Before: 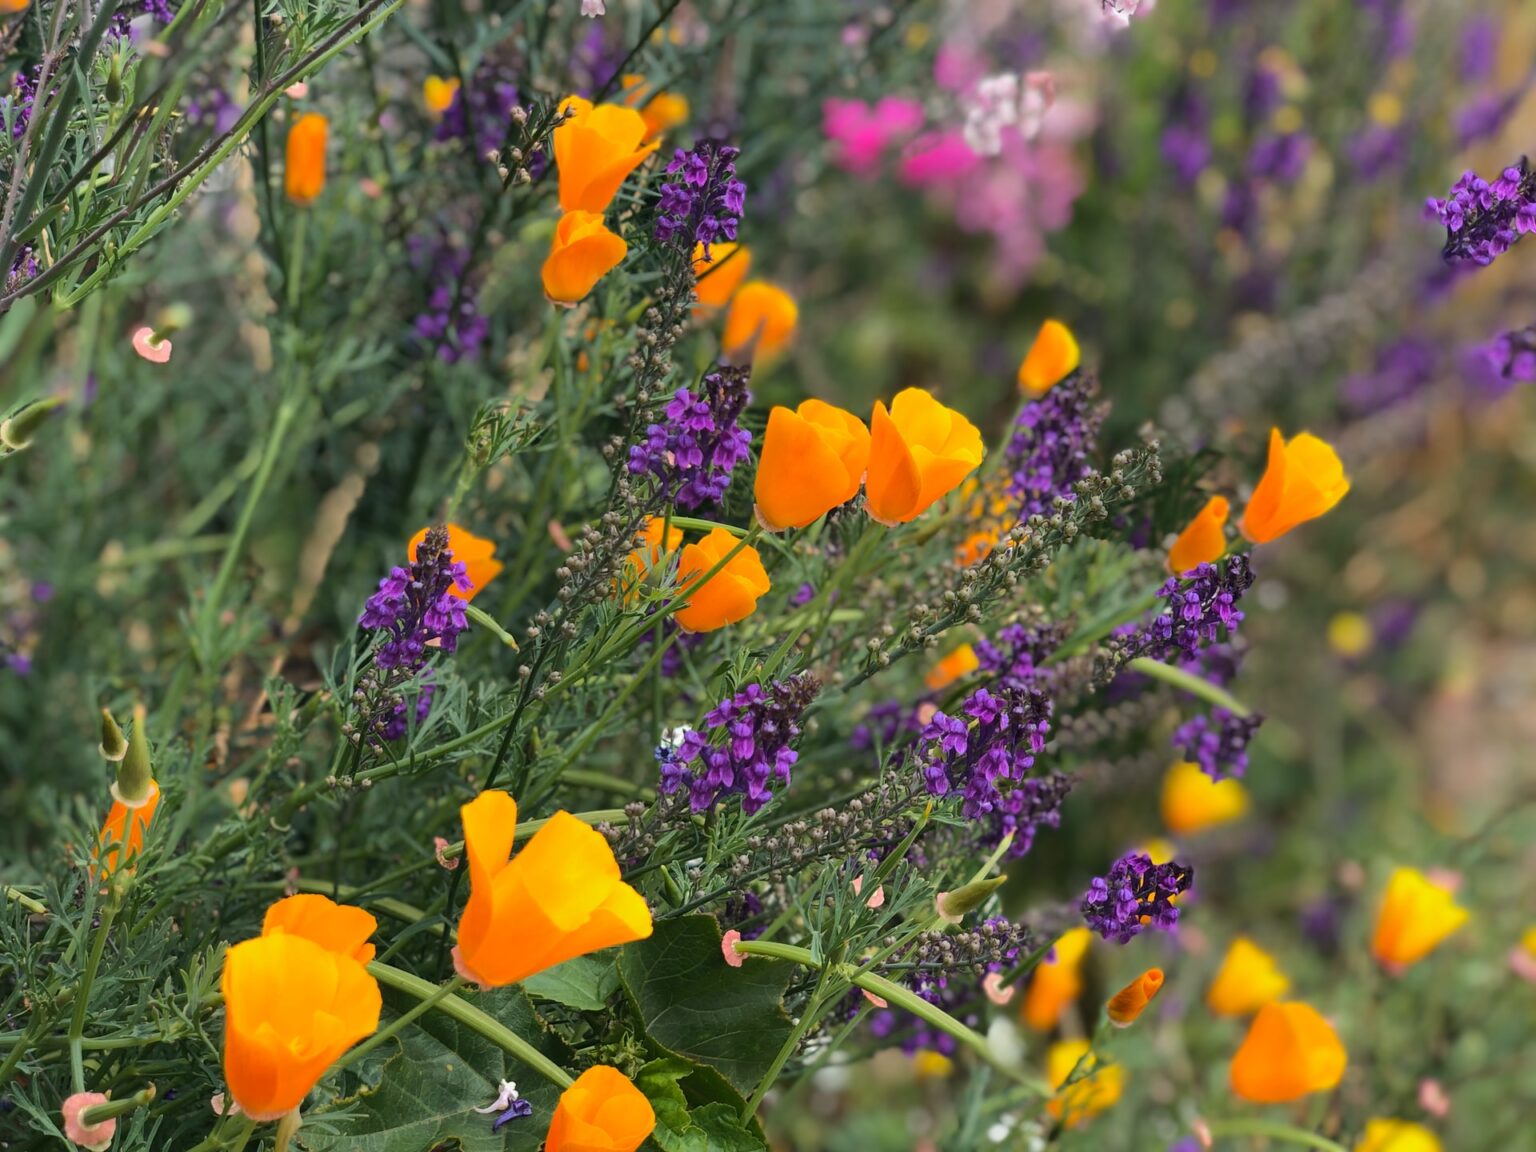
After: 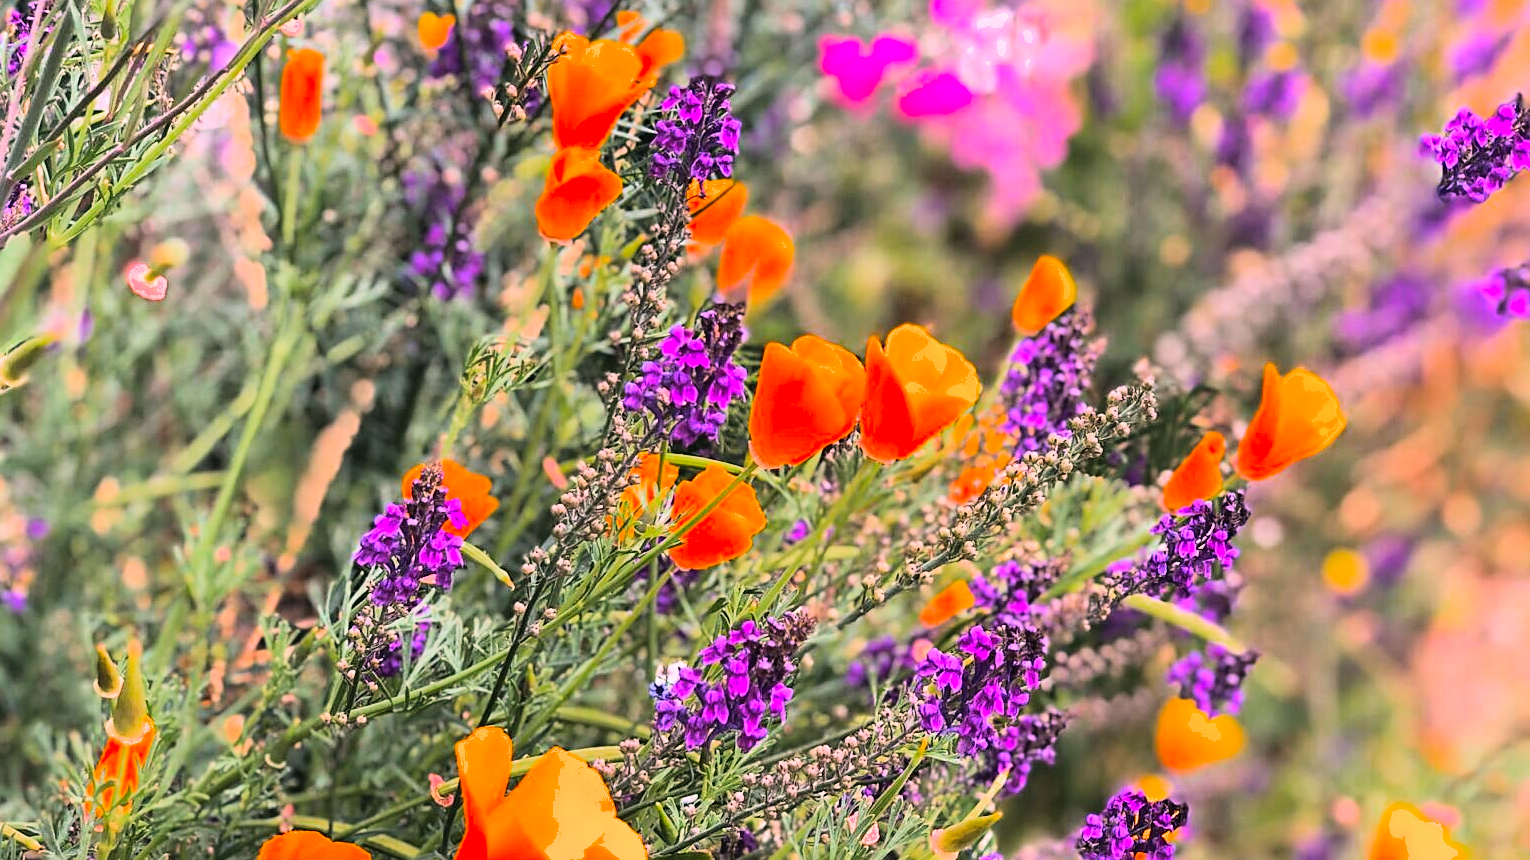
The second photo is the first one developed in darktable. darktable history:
exposure: black level correction -0.002, exposure 0.54 EV, compensate highlight preservation false
white balance: red 1.188, blue 1.11
color zones: curves: ch0 [(0, 0.425) (0.143, 0.422) (0.286, 0.42) (0.429, 0.419) (0.571, 0.419) (0.714, 0.42) (0.857, 0.422) (1, 0.425)]
sharpen: on, module defaults
shadows and highlights: on, module defaults
crop: left 0.387%, top 5.469%, bottom 19.809%
rgb curve: curves: ch0 [(0, 0) (0.21, 0.15) (0.24, 0.21) (0.5, 0.75) (0.75, 0.96) (0.89, 0.99) (1, 1)]; ch1 [(0, 0.02) (0.21, 0.13) (0.25, 0.2) (0.5, 0.67) (0.75, 0.9) (0.89, 0.97) (1, 1)]; ch2 [(0, 0.02) (0.21, 0.13) (0.25, 0.2) (0.5, 0.67) (0.75, 0.9) (0.89, 0.97) (1, 1)], compensate middle gray true
